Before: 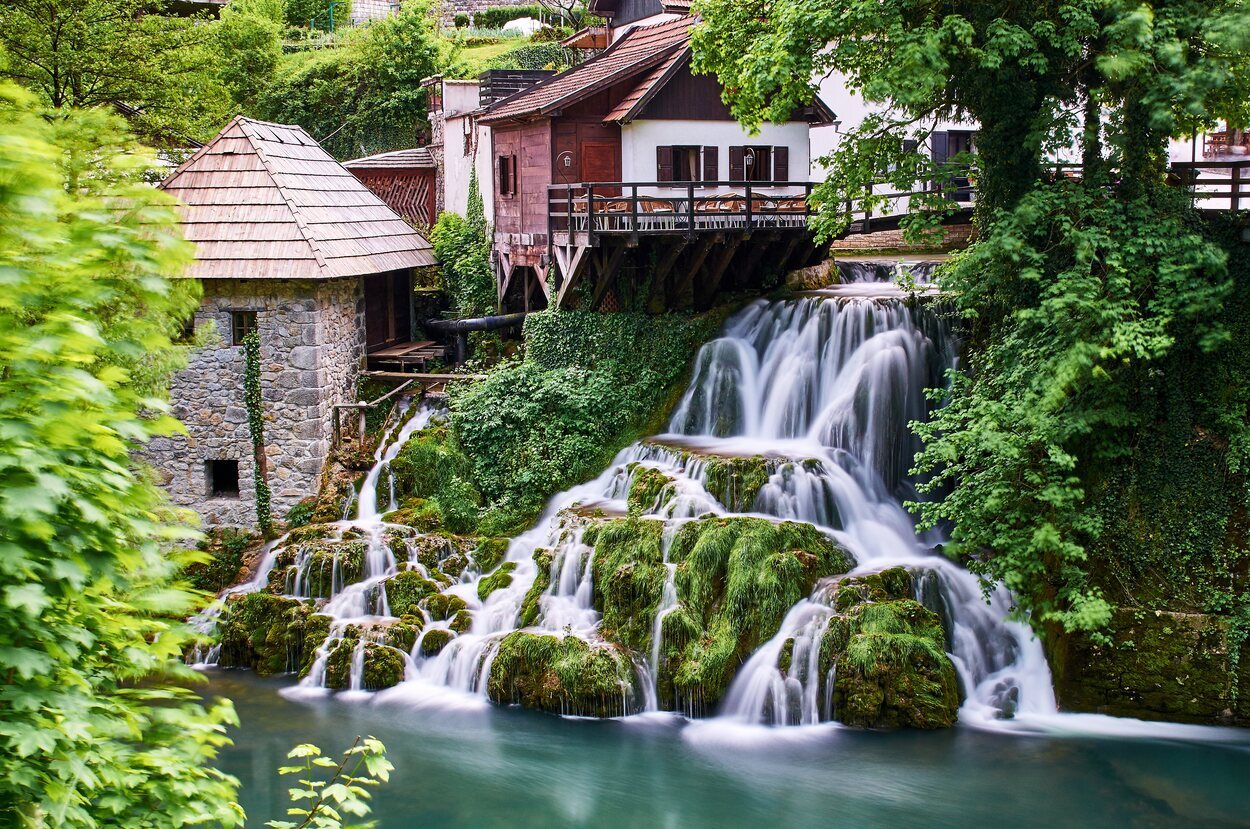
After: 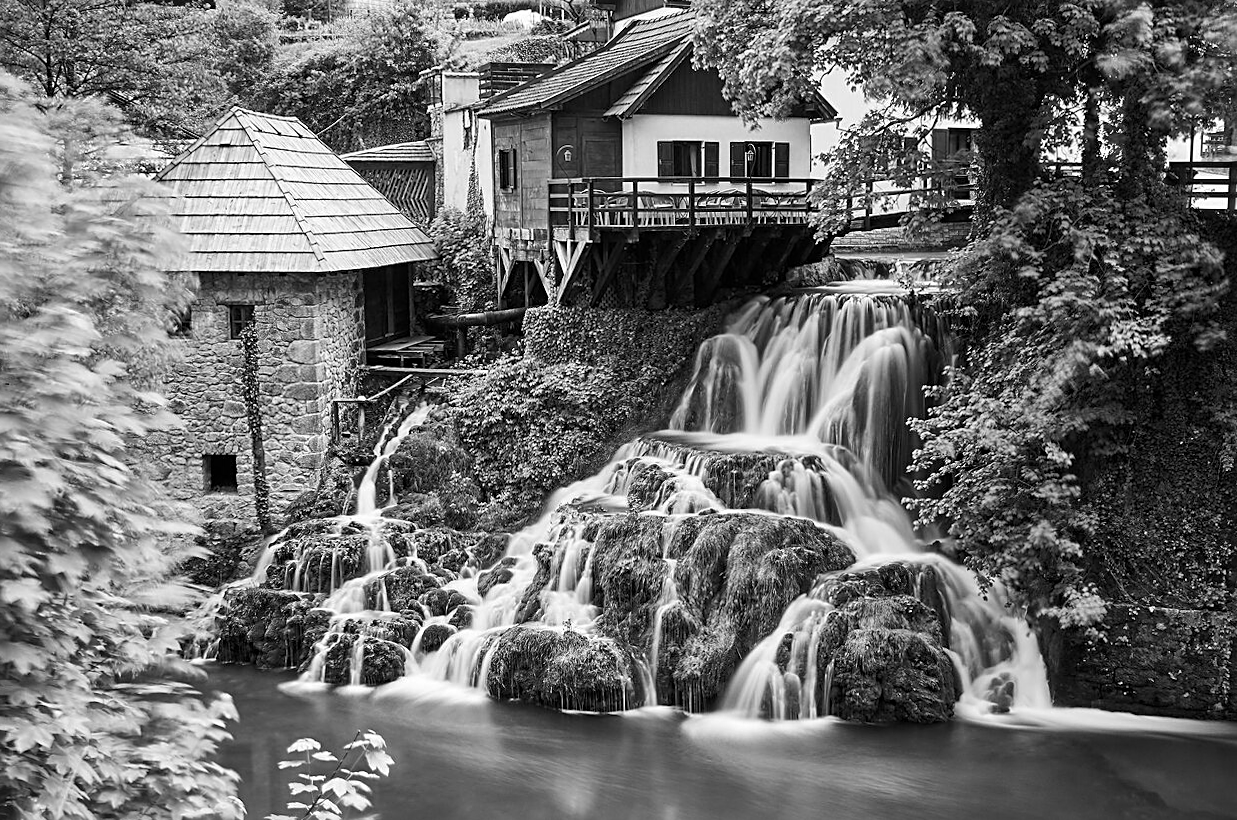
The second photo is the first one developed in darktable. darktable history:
vibrance: vibrance 20%
monochrome: on, module defaults
sharpen: on, module defaults
rotate and perspective: rotation 0.174°, lens shift (vertical) 0.013, lens shift (horizontal) 0.019, shear 0.001, automatic cropping original format, crop left 0.007, crop right 0.991, crop top 0.016, crop bottom 0.997
